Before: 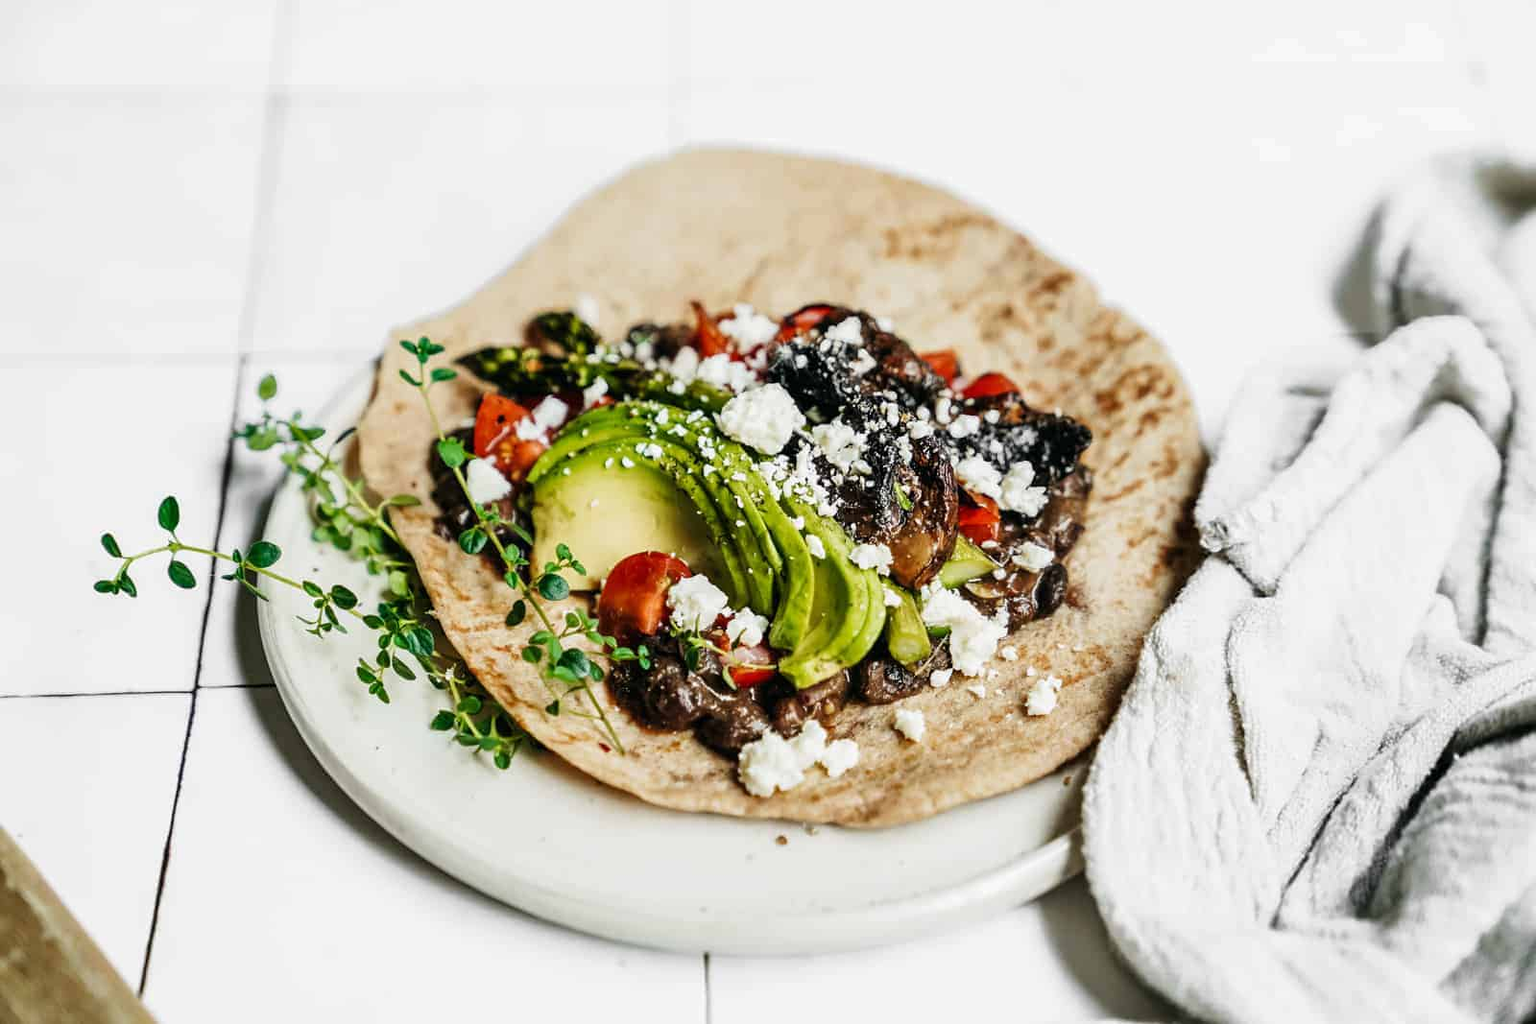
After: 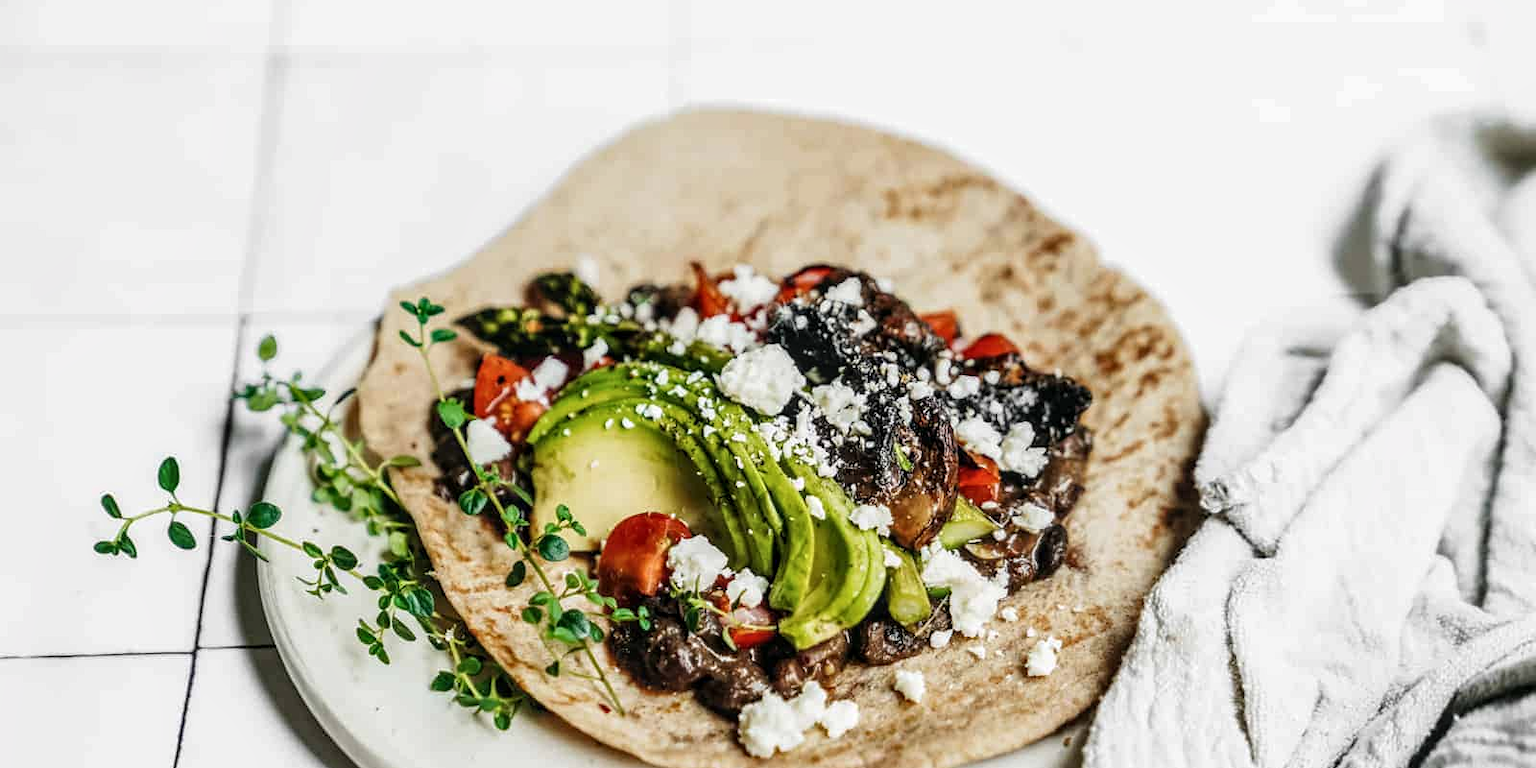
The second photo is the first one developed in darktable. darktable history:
crop: top 3.857%, bottom 21.132%
contrast brightness saturation: saturation -0.05
local contrast: on, module defaults
